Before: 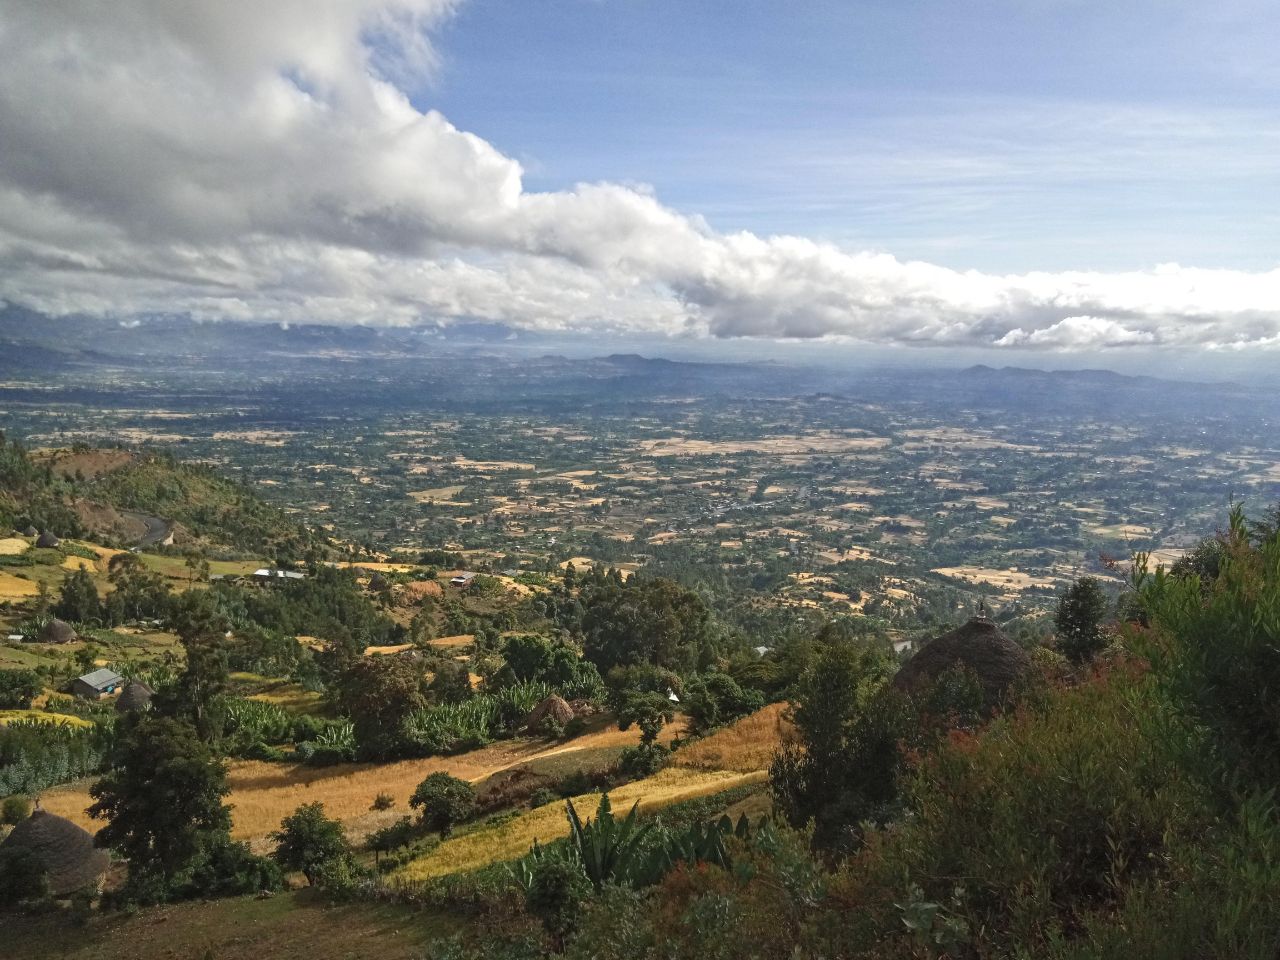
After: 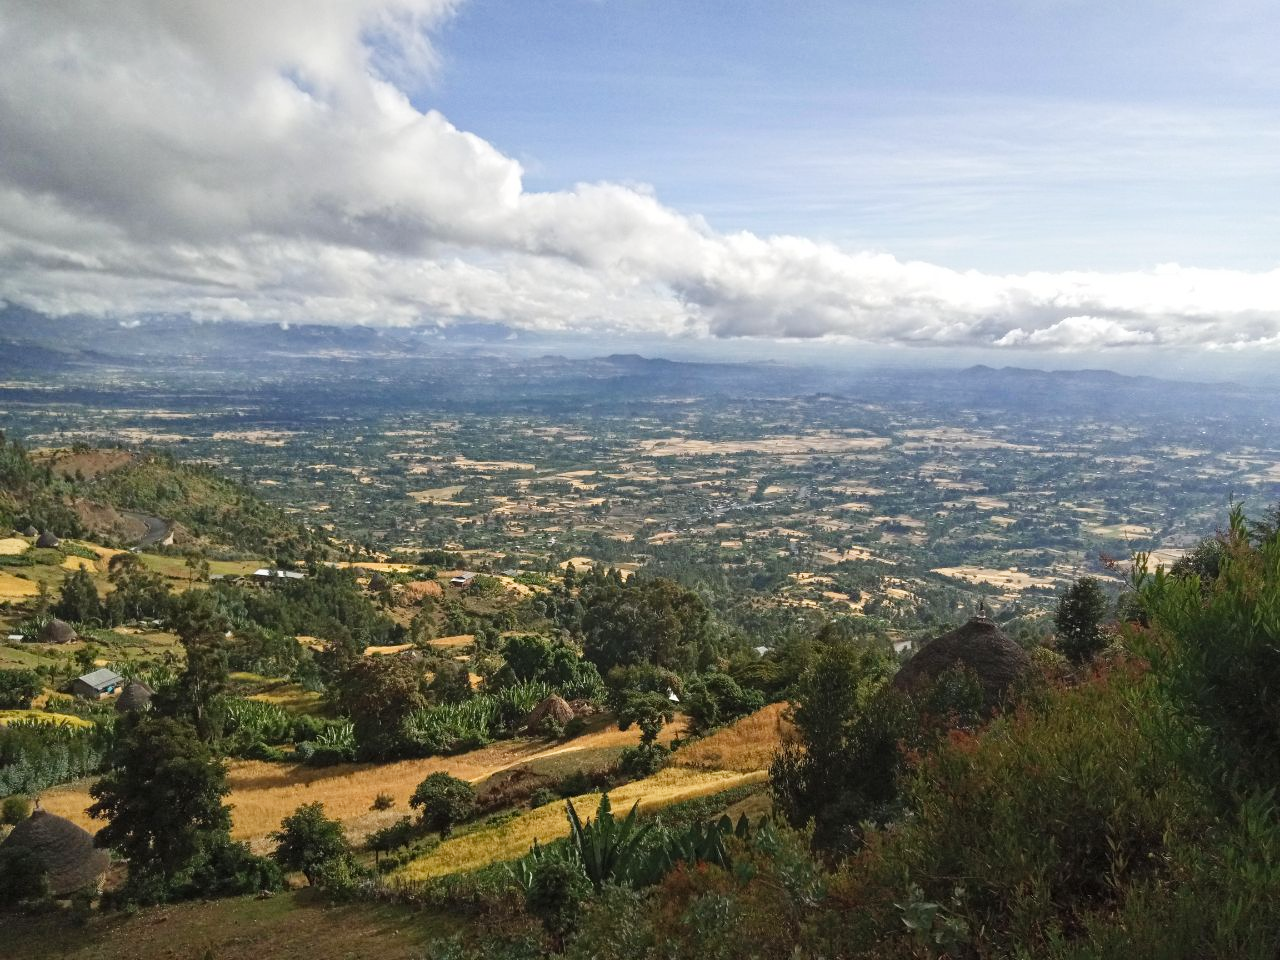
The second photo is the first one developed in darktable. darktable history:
tone equalizer: on, module defaults
tone curve: curves: ch0 [(0, 0) (0.004, 0.002) (0.02, 0.013) (0.218, 0.218) (0.664, 0.718) (0.832, 0.873) (1, 1)], preserve colors none
